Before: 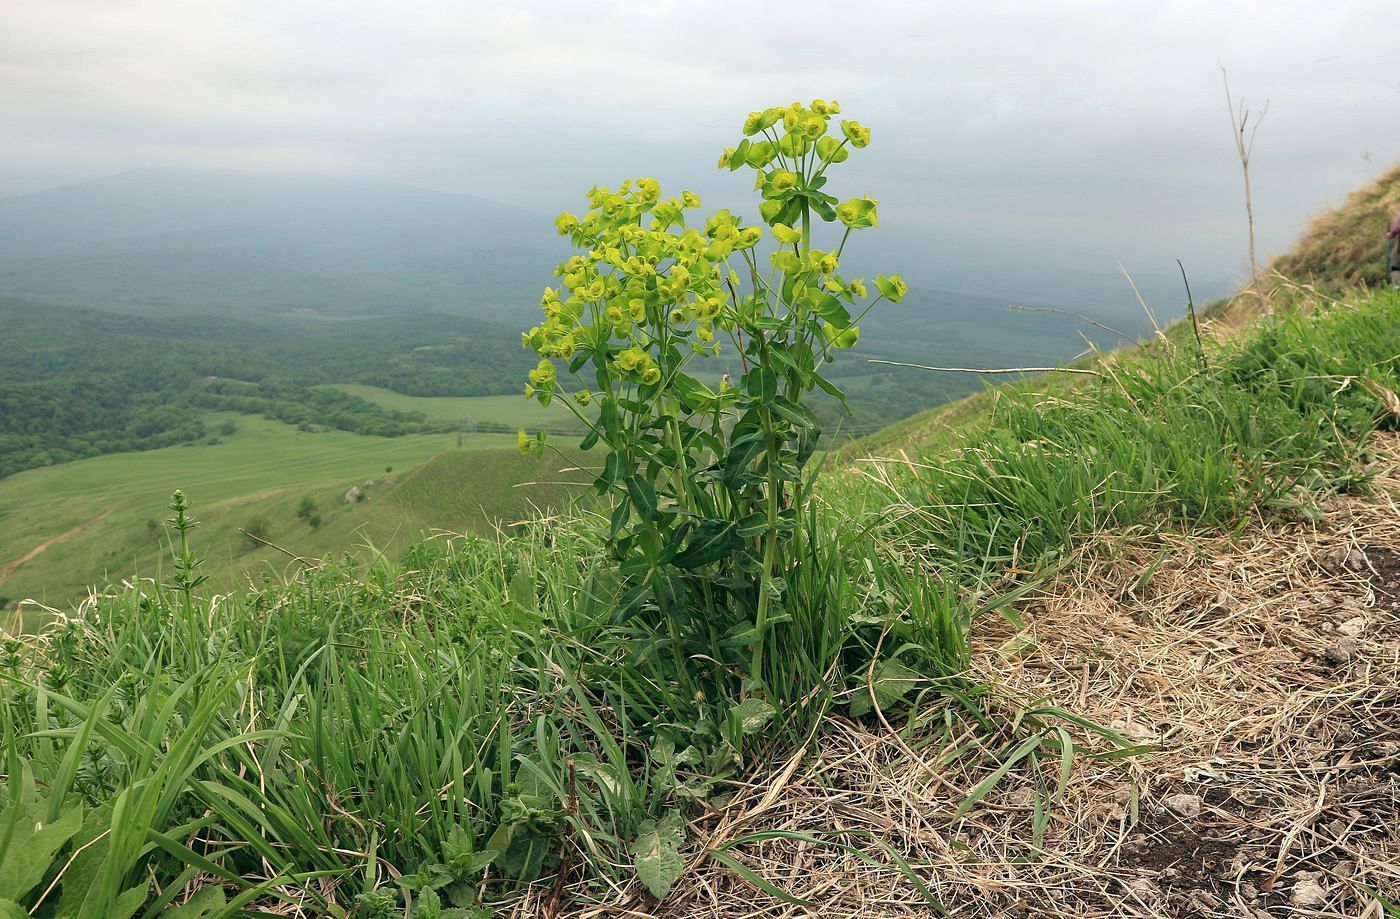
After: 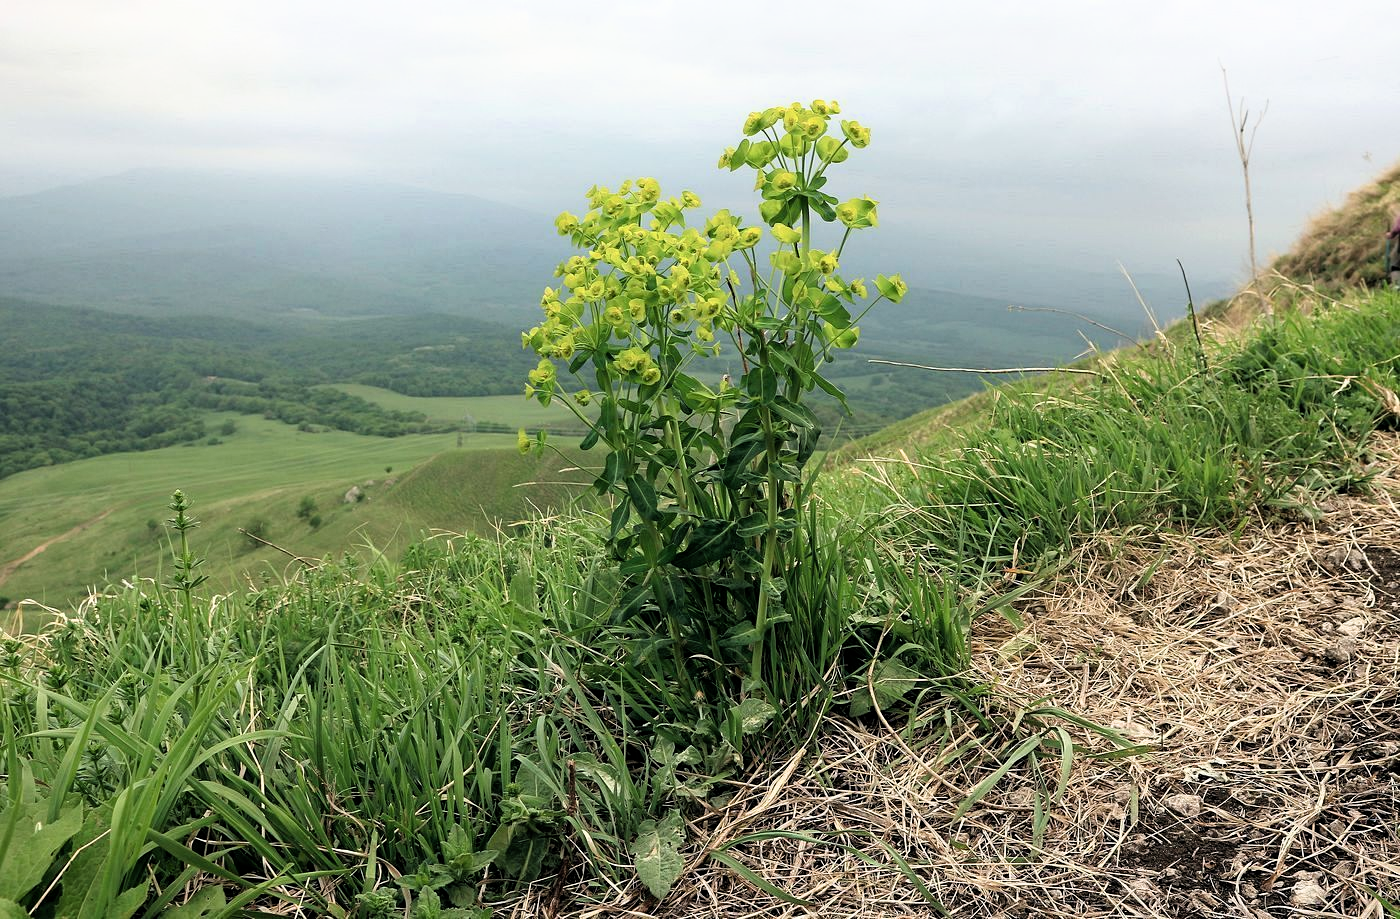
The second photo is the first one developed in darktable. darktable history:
filmic rgb: black relative exposure -8.71 EV, white relative exposure 2.73 EV, target black luminance 0%, hardness 6.25, latitude 76.92%, contrast 1.326, shadows ↔ highlights balance -0.304%
